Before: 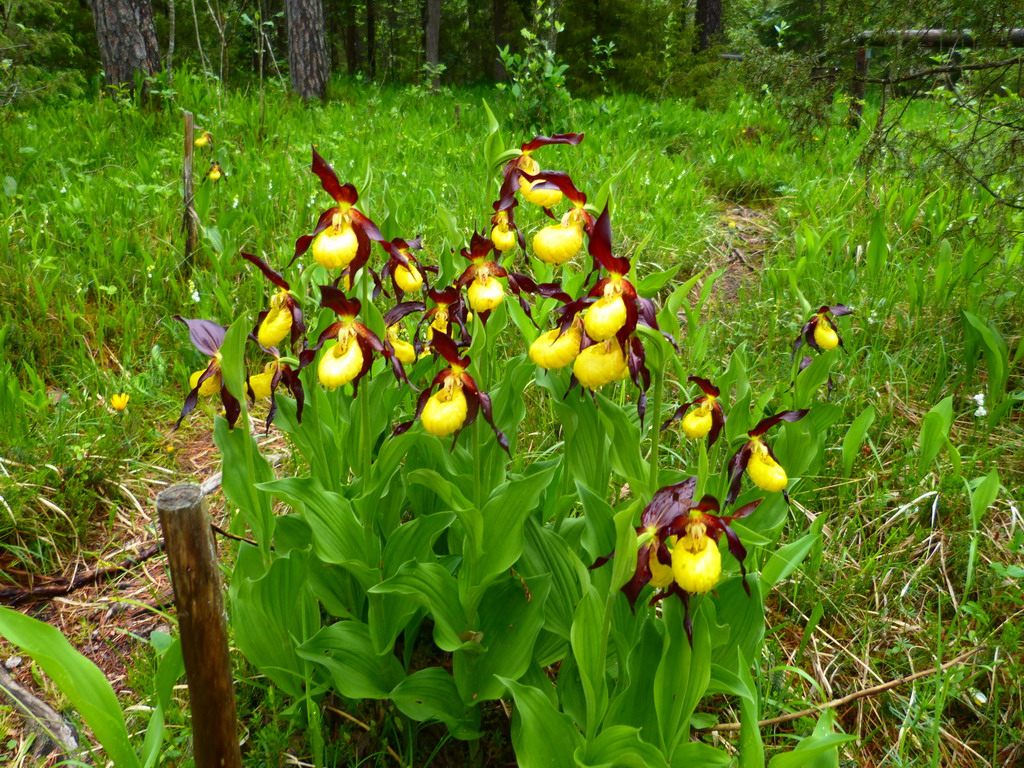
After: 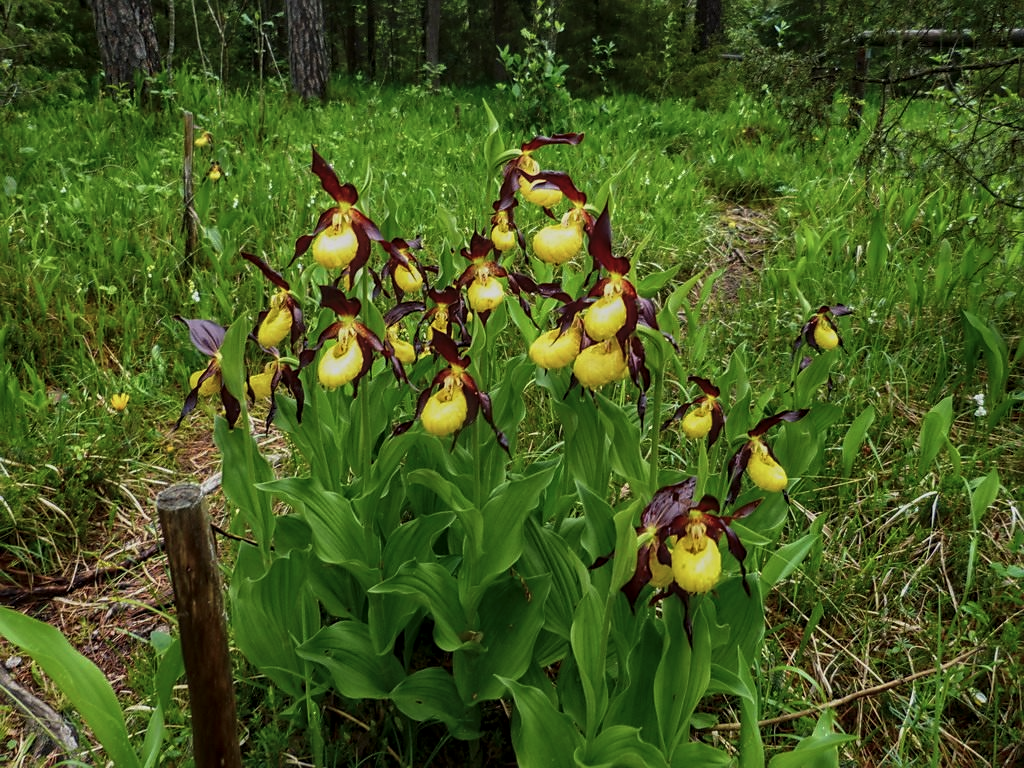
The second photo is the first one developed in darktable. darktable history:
base curve: preserve colors none
local contrast: detail 155%
exposure: black level correction -0.016, exposure -1.049 EV, compensate exposure bias true, compensate highlight preservation false
sharpen: radius 1.911, amount 0.415, threshold 1.521
